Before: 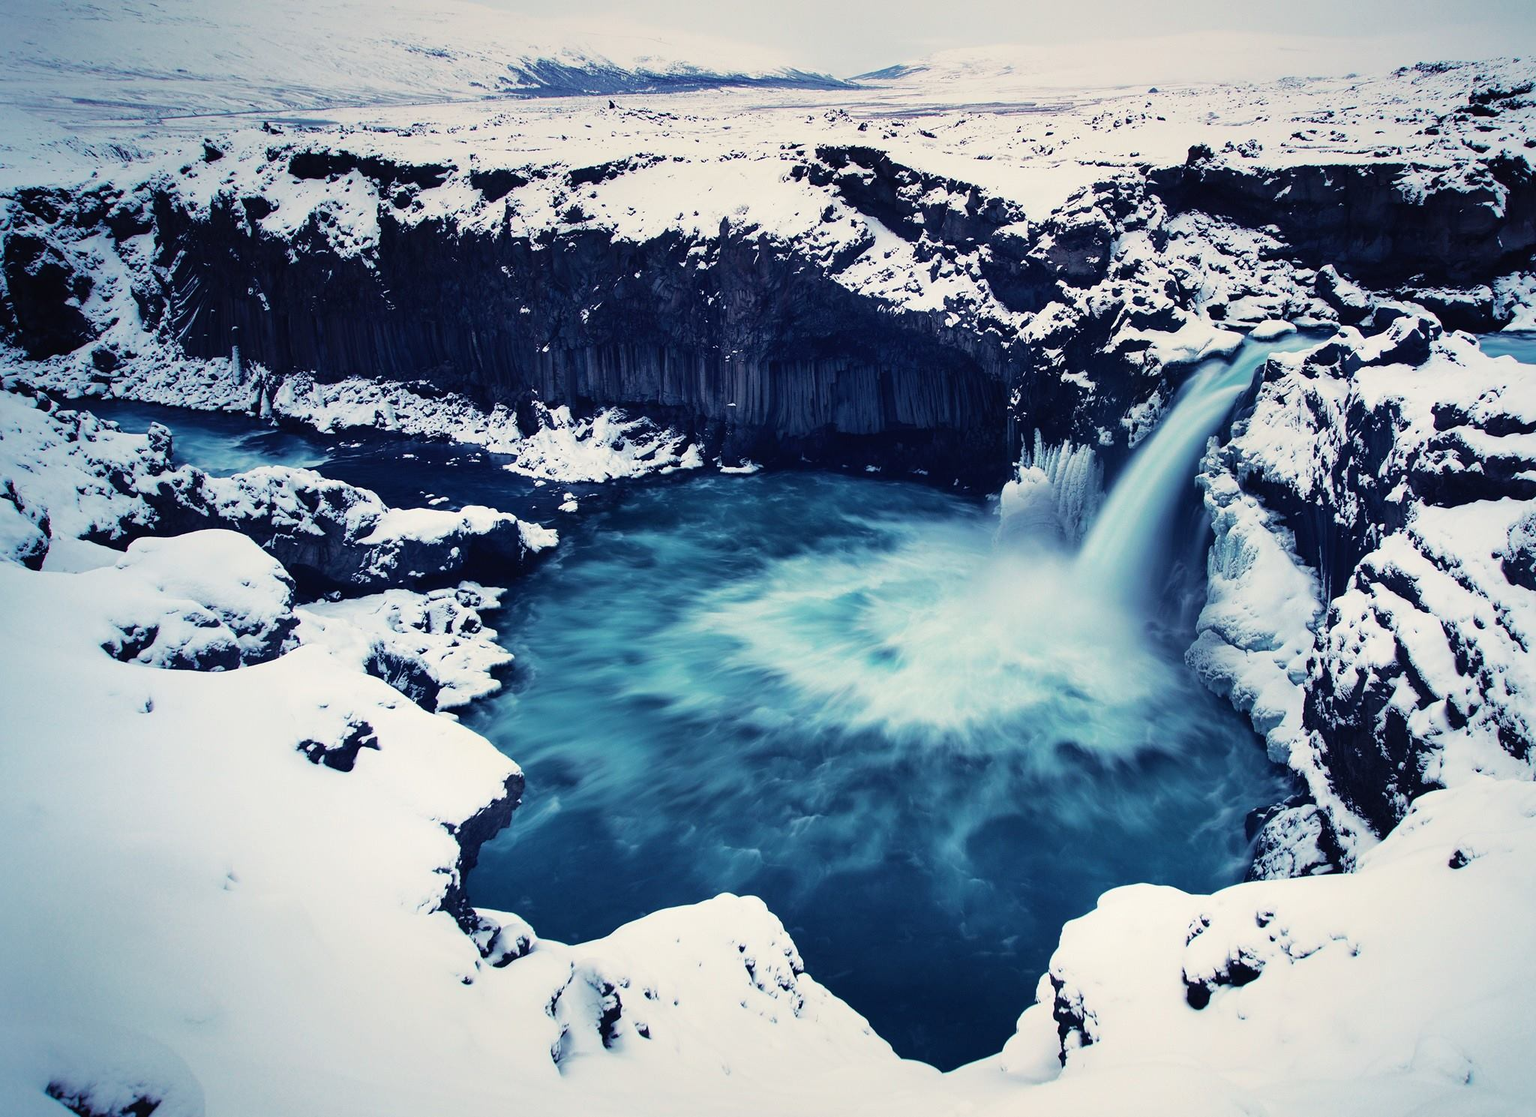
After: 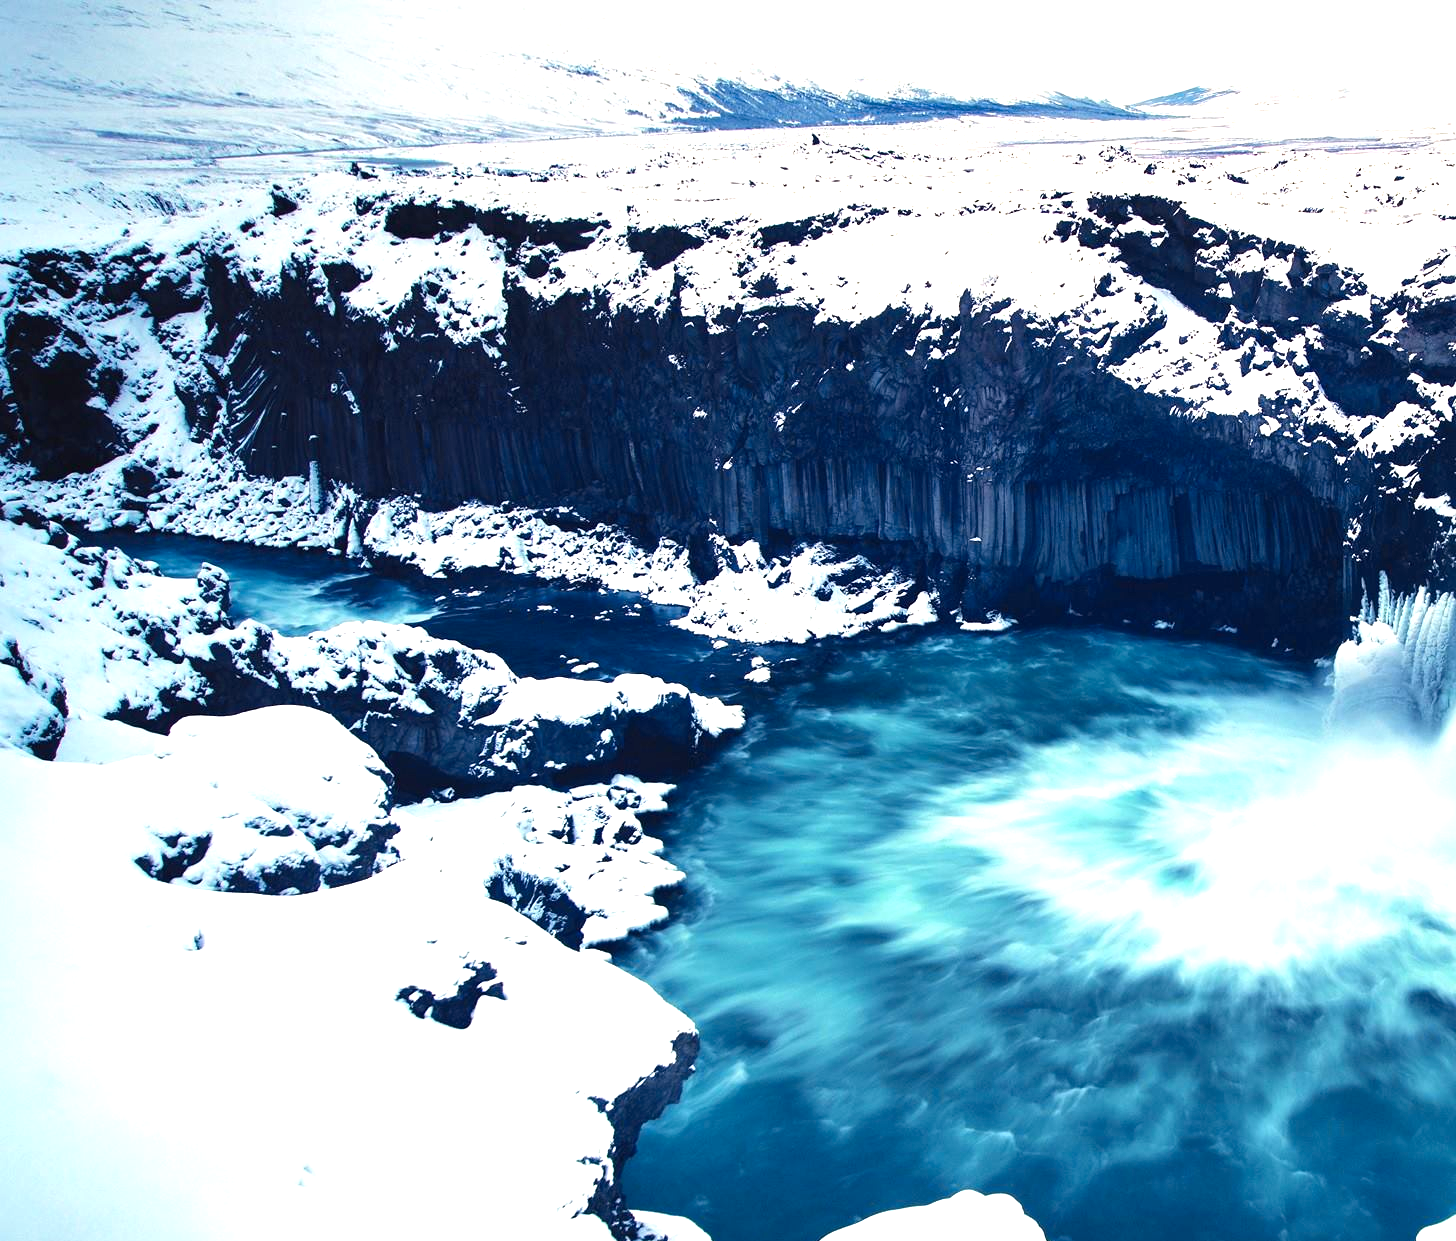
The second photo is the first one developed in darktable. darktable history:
exposure: exposure 1 EV, compensate highlight preservation false
crop: right 28.885%, bottom 16.626%
color zones: curves: ch1 [(0.235, 0.558) (0.75, 0.5)]; ch2 [(0.25, 0.462) (0.749, 0.457)], mix 25.94%
